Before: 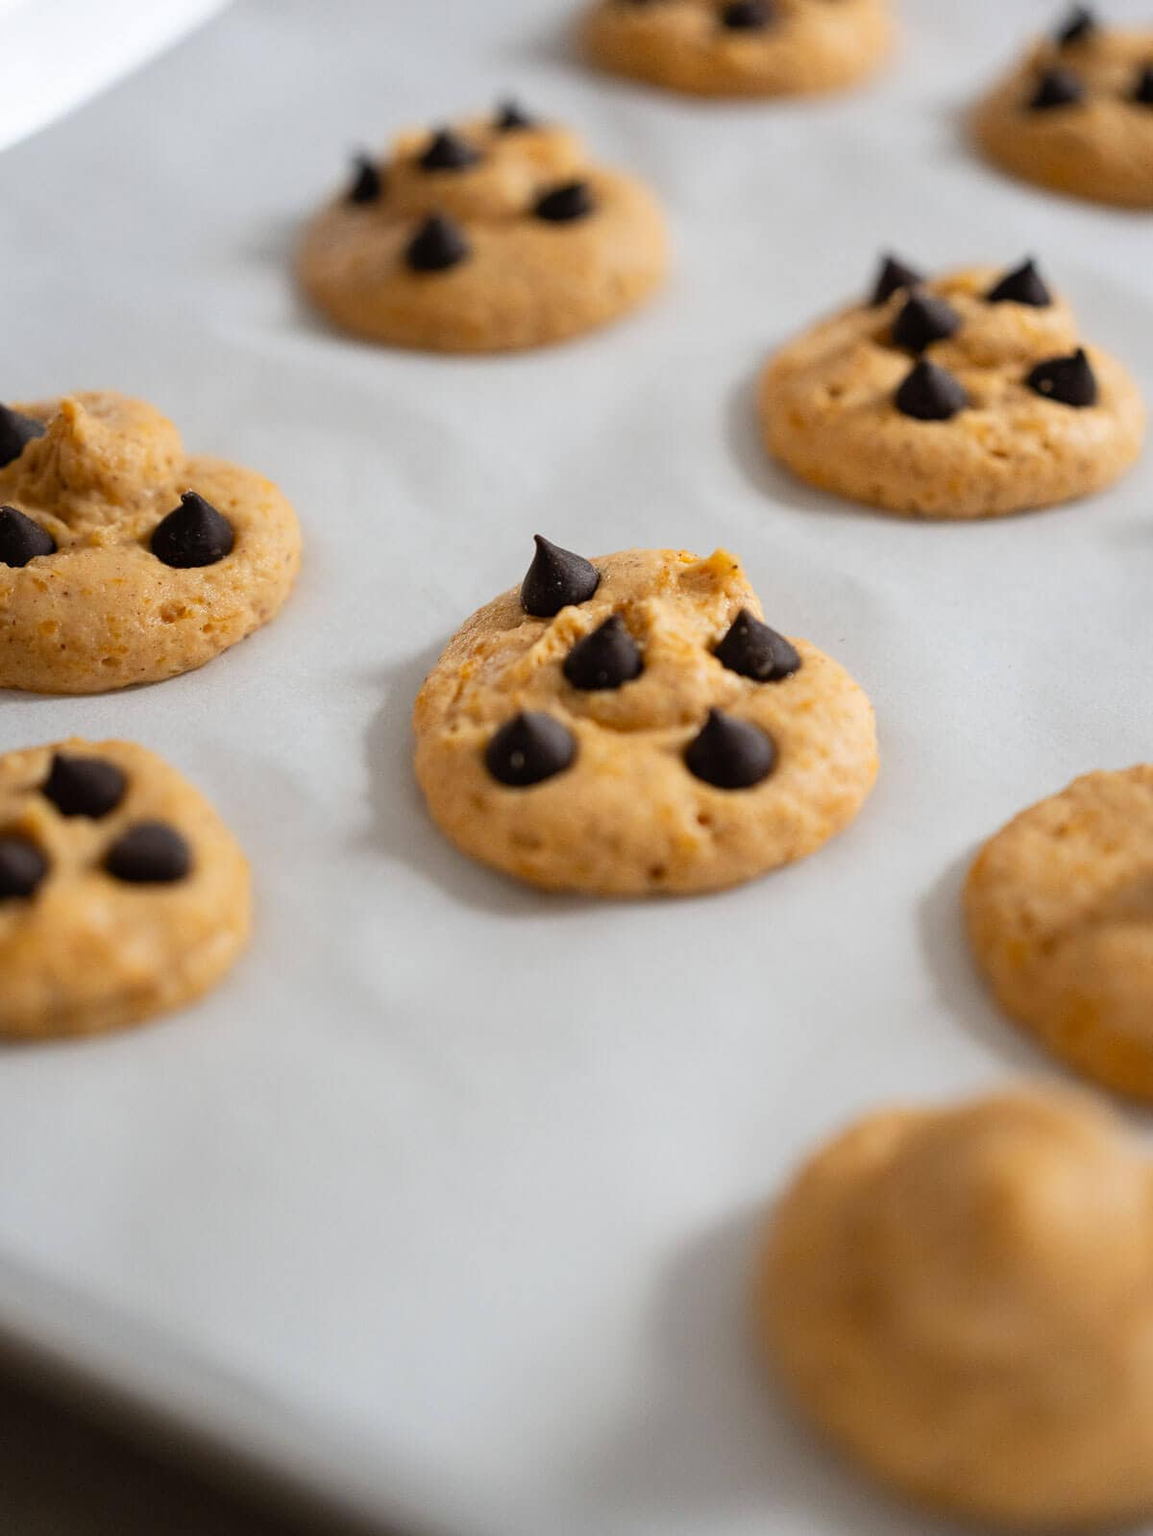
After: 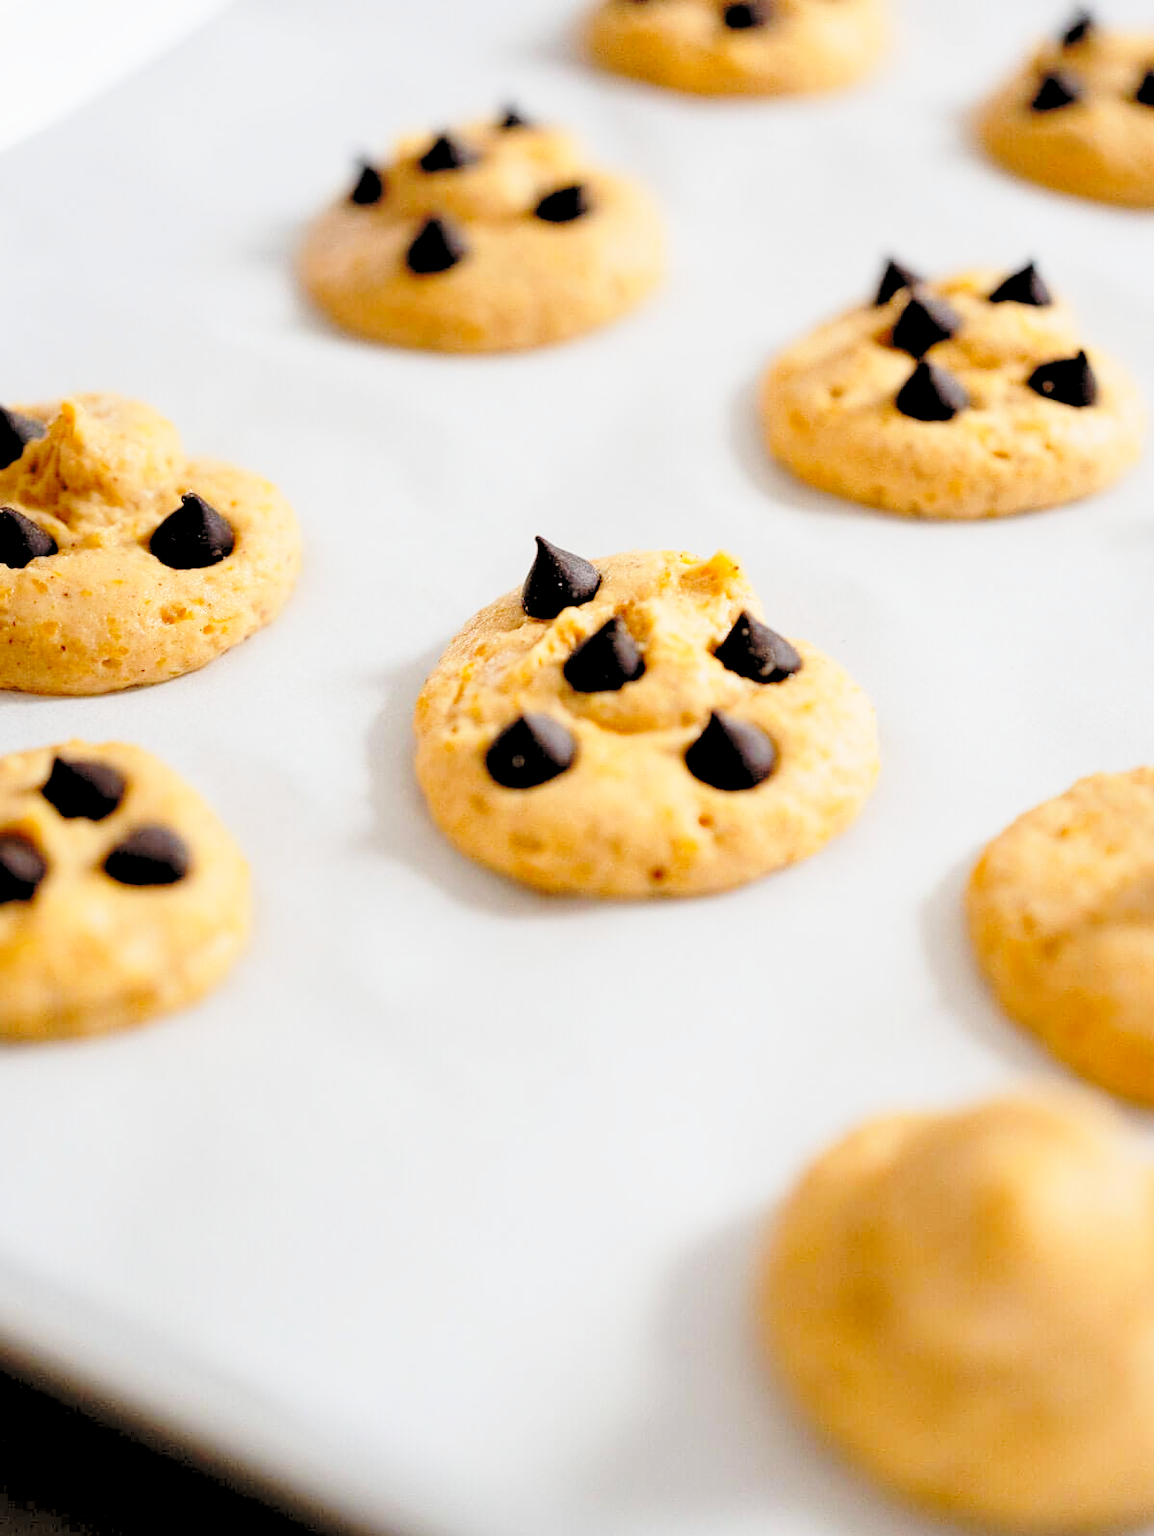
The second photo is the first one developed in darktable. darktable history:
crop: top 0.05%, bottom 0.098%
rgb levels: preserve colors sum RGB, levels [[0.038, 0.433, 0.934], [0, 0.5, 1], [0, 0.5, 1]]
base curve: curves: ch0 [(0, 0) (0.032, 0.037) (0.105, 0.228) (0.435, 0.76) (0.856, 0.983) (1, 1)], preserve colors none
